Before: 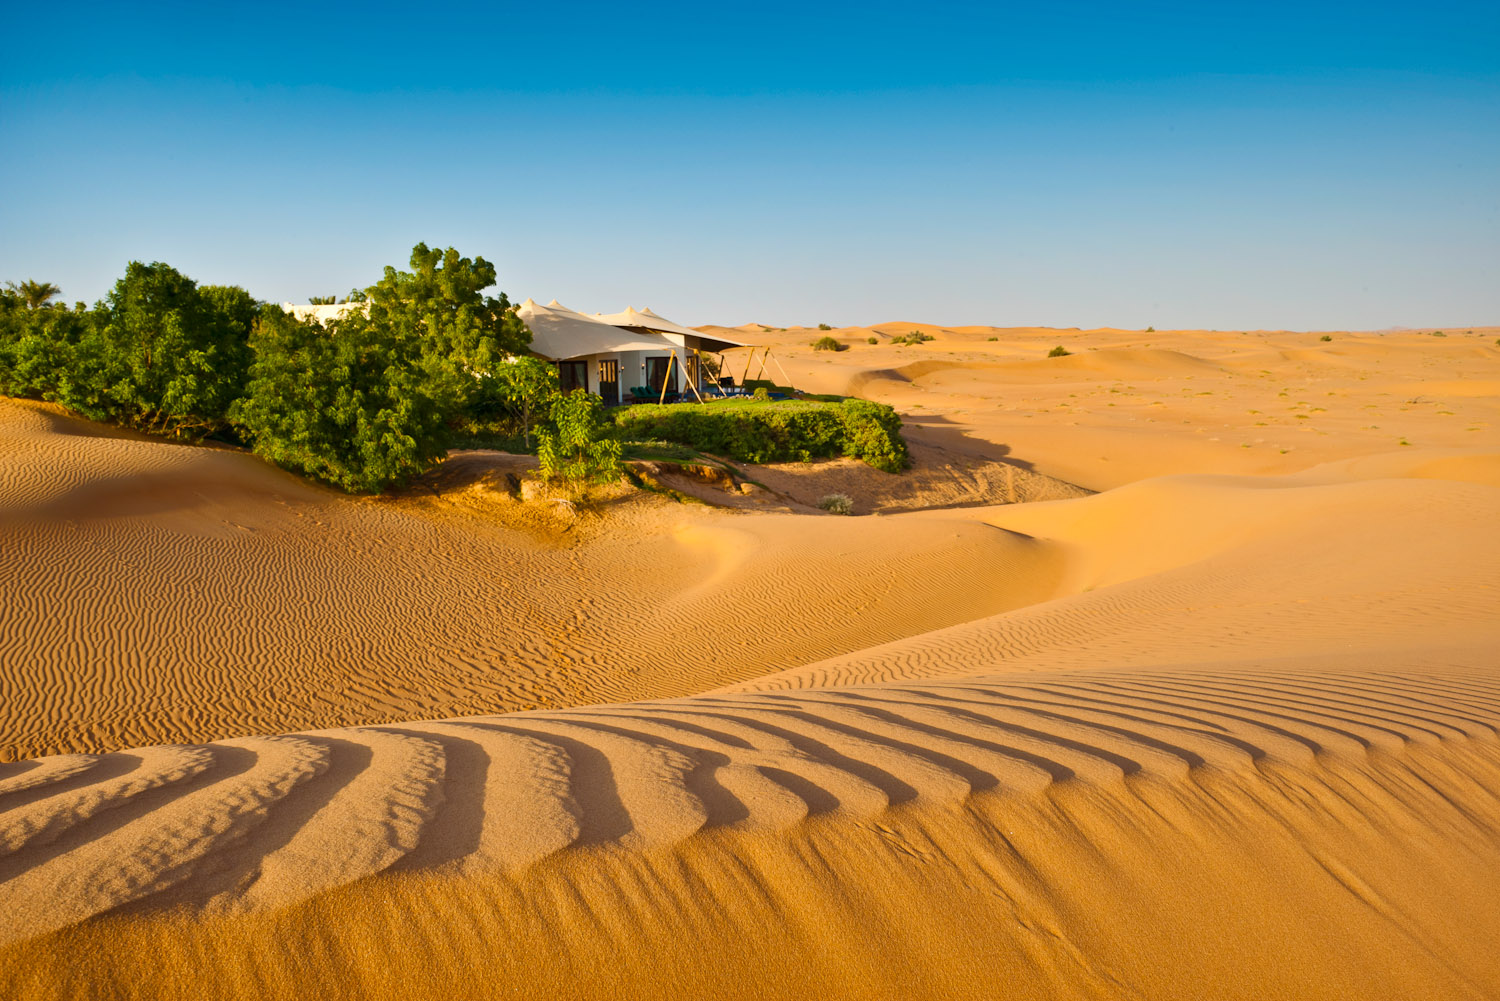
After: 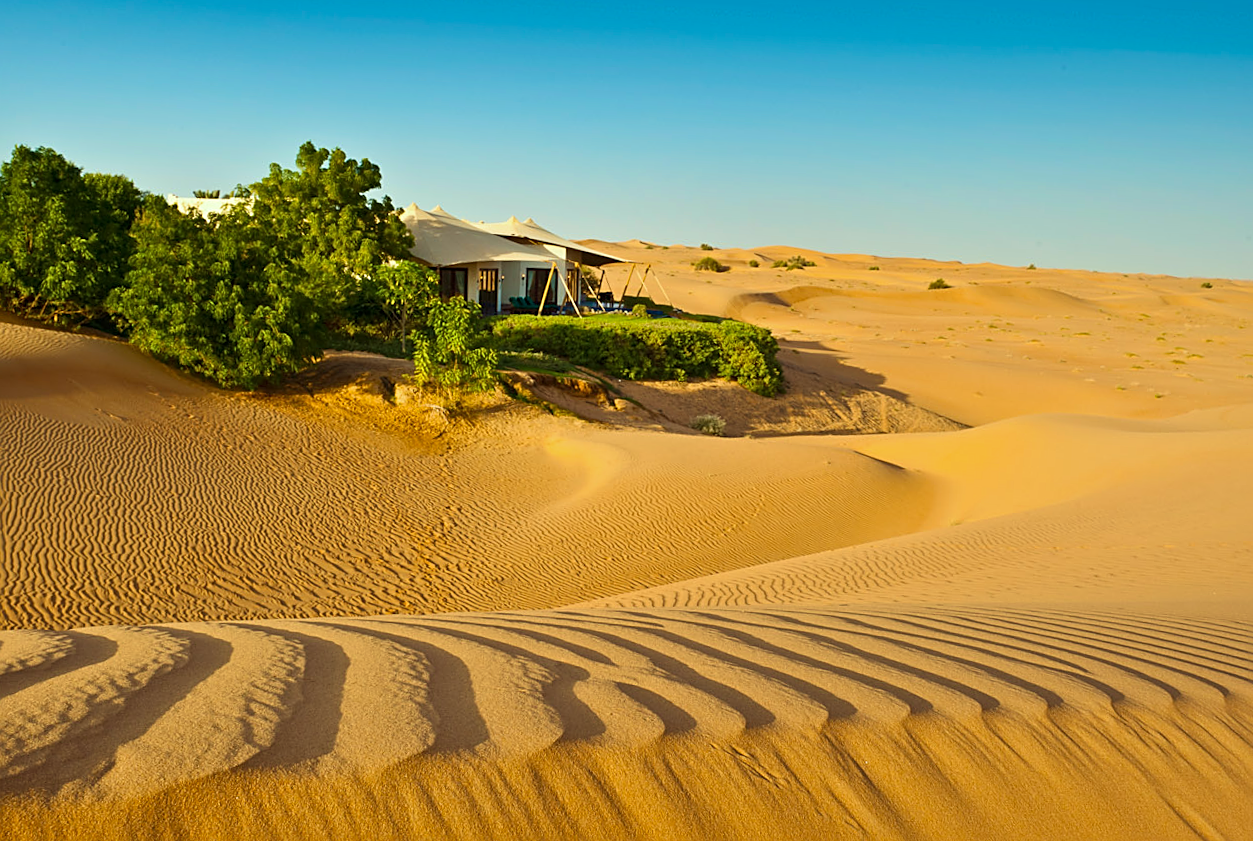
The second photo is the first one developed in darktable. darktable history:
sharpen: on, module defaults
velvia: on, module defaults
crop and rotate: angle -3.04°, left 5.292%, top 5.224%, right 4.615%, bottom 4.169%
color correction: highlights a* -7.91, highlights b* 3.33
